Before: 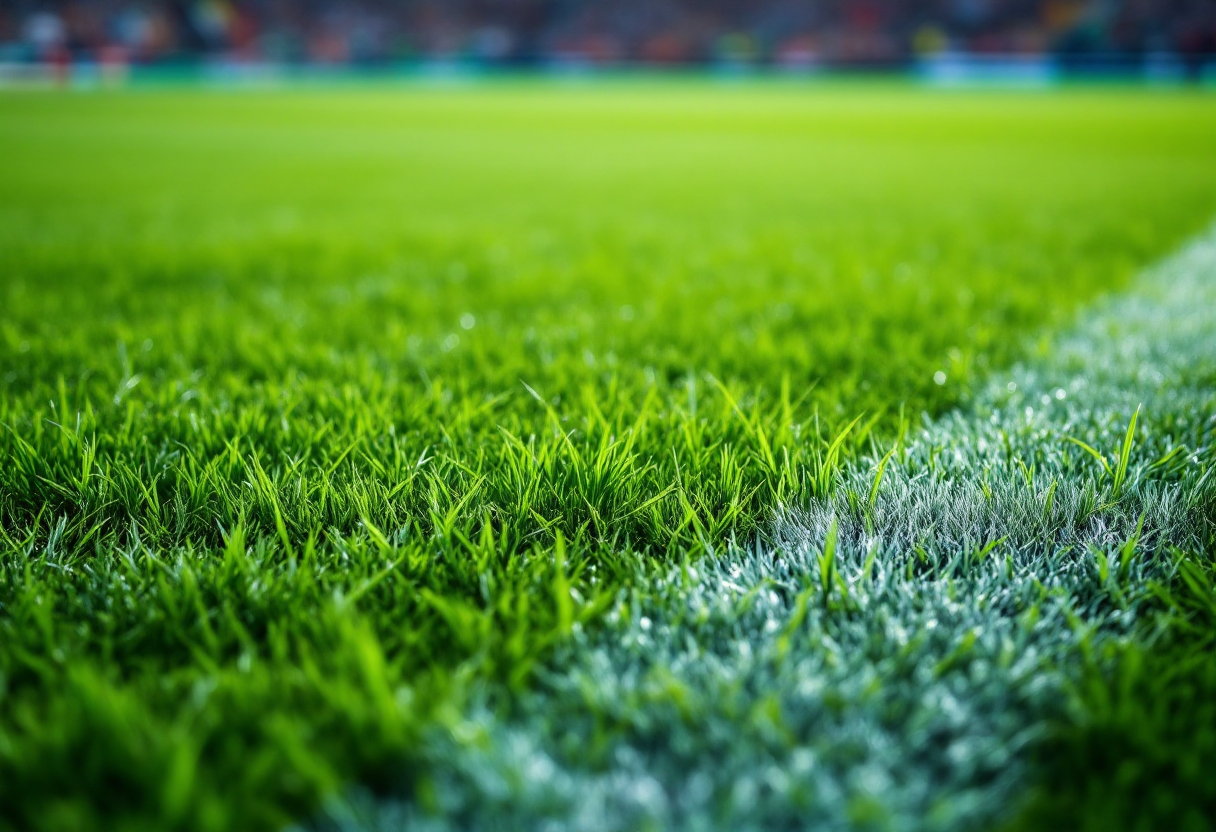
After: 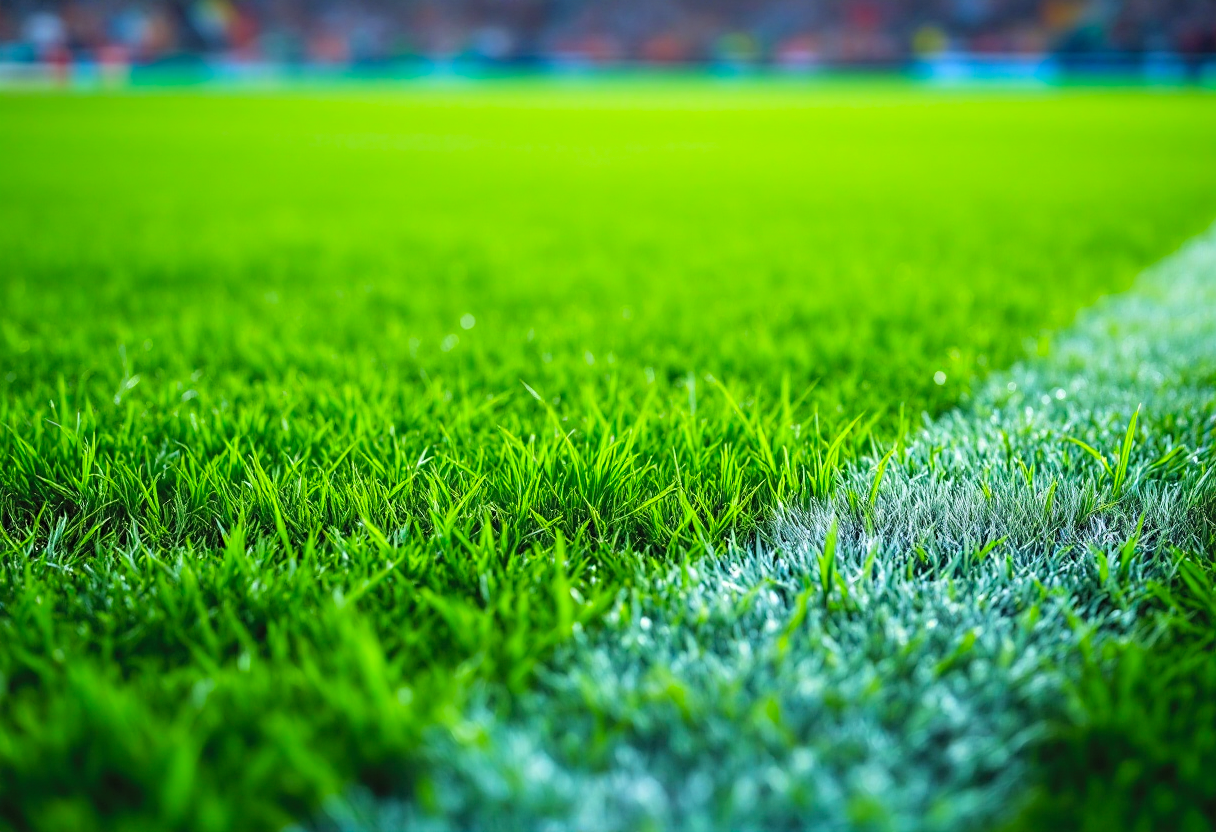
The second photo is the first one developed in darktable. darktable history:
contrast brightness saturation: contrast 0.066, brightness 0.175, saturation 0.397
sharpen: amount 0.208
